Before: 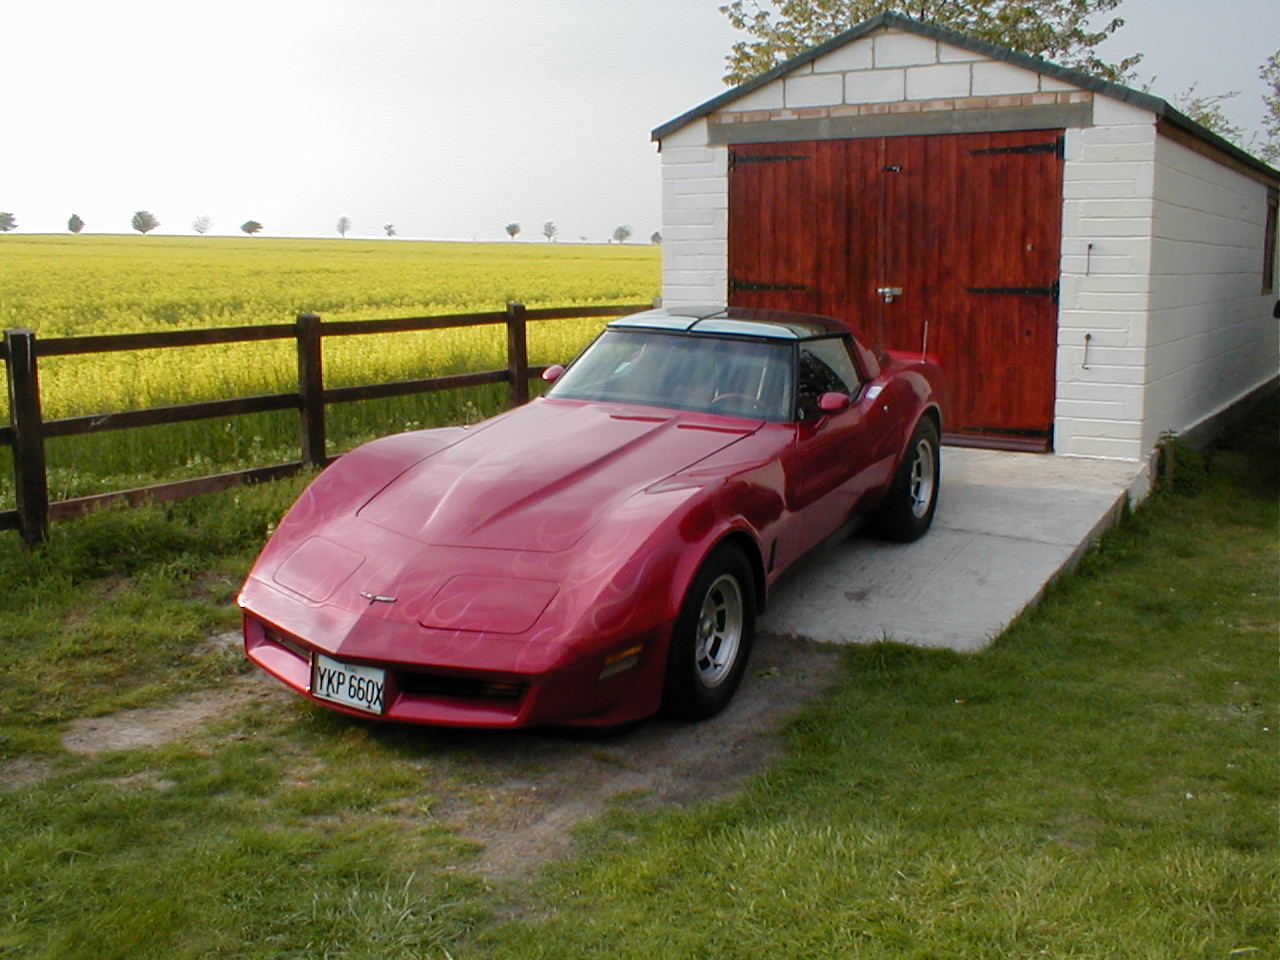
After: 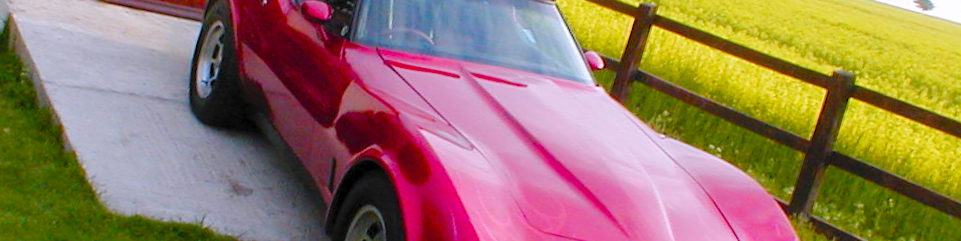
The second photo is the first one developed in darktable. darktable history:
color balance rgb: perceptual saturation grading › global saturation 20%, perceptual saturation grading › highlights -25%, perceptual saturation grading › shadows 50%, global vibrance -25%
white balance: red 1.004, blue 1.096
contrast brightness saturation: contrast 0.07, brightness 0.18, saturation 0.4
crop and rotate: angle 16.12°, top 30.835%, bottom 35.653%
